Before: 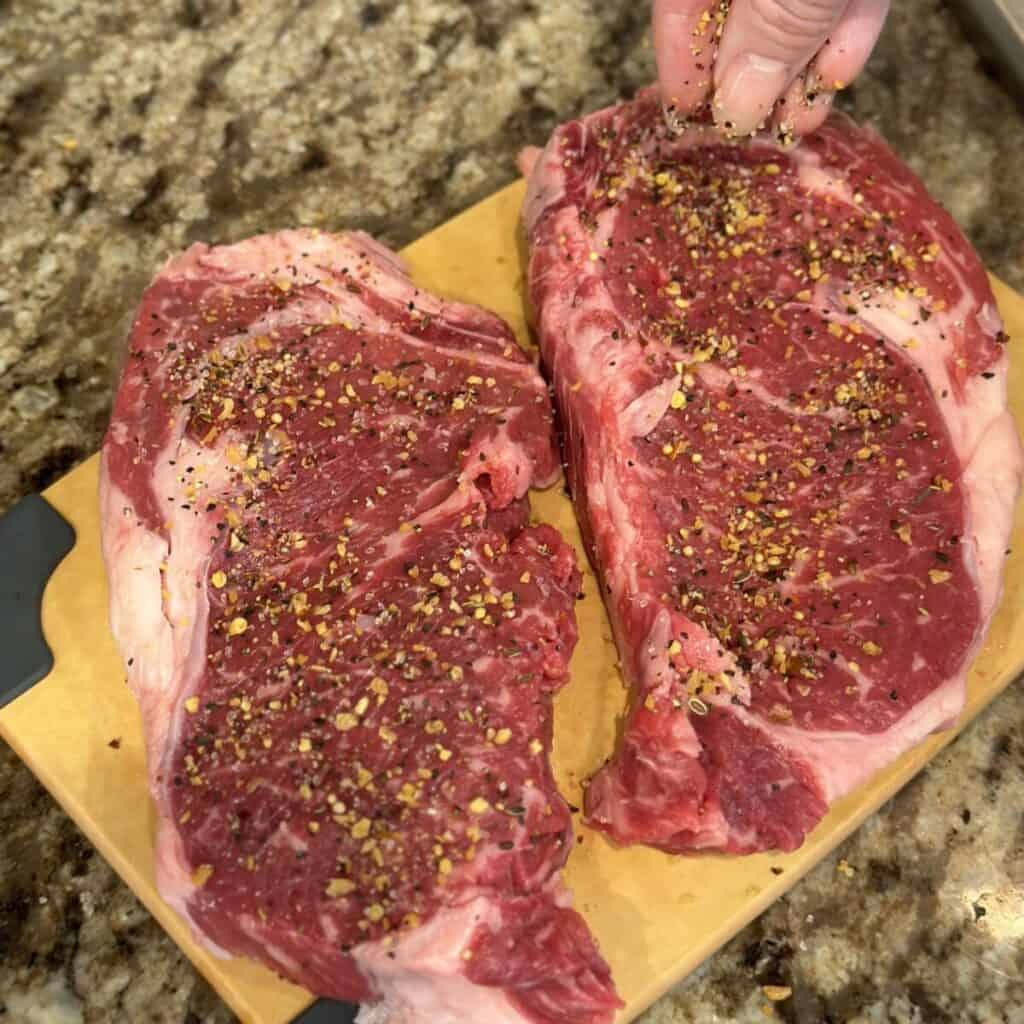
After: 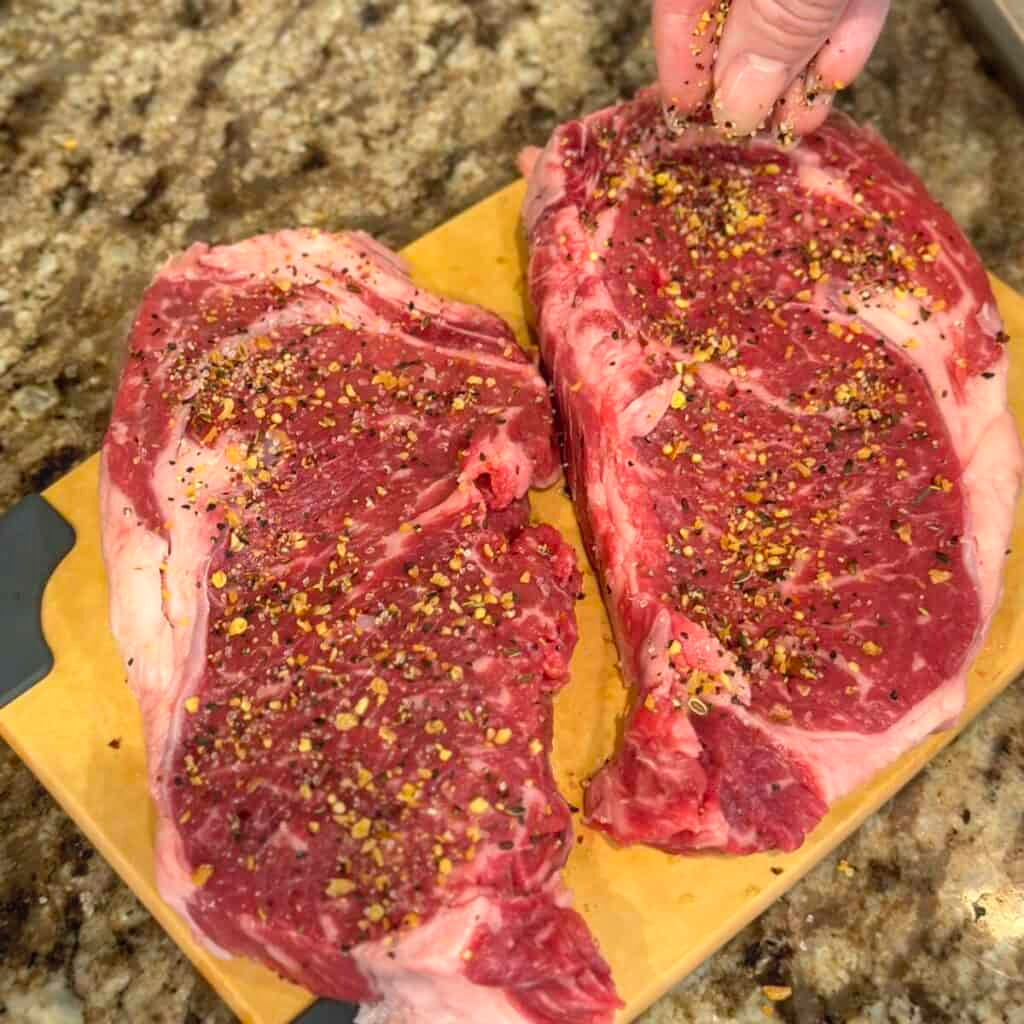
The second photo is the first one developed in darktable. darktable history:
contrast brightness saturation: contrast -0.09, brightness 0.049, saturation 0.078
local contrast: on, module defaults
